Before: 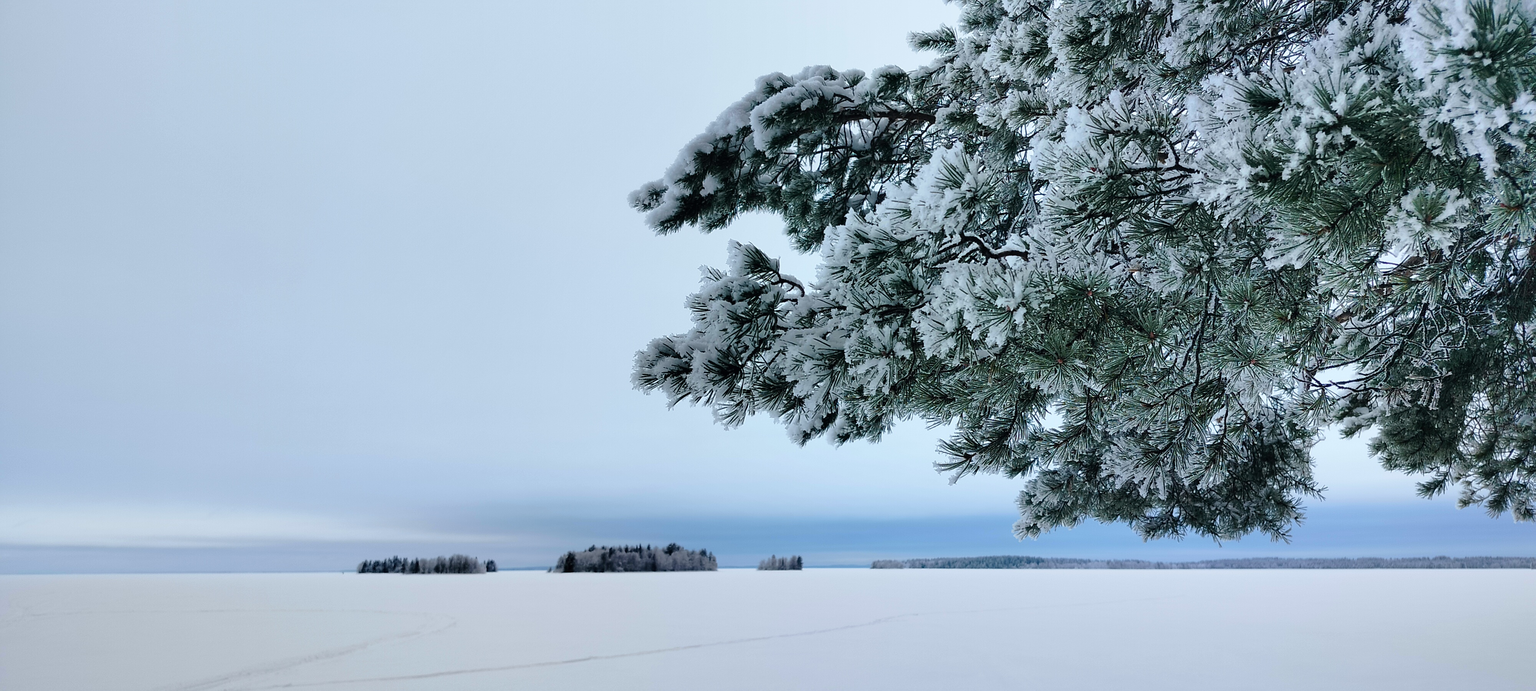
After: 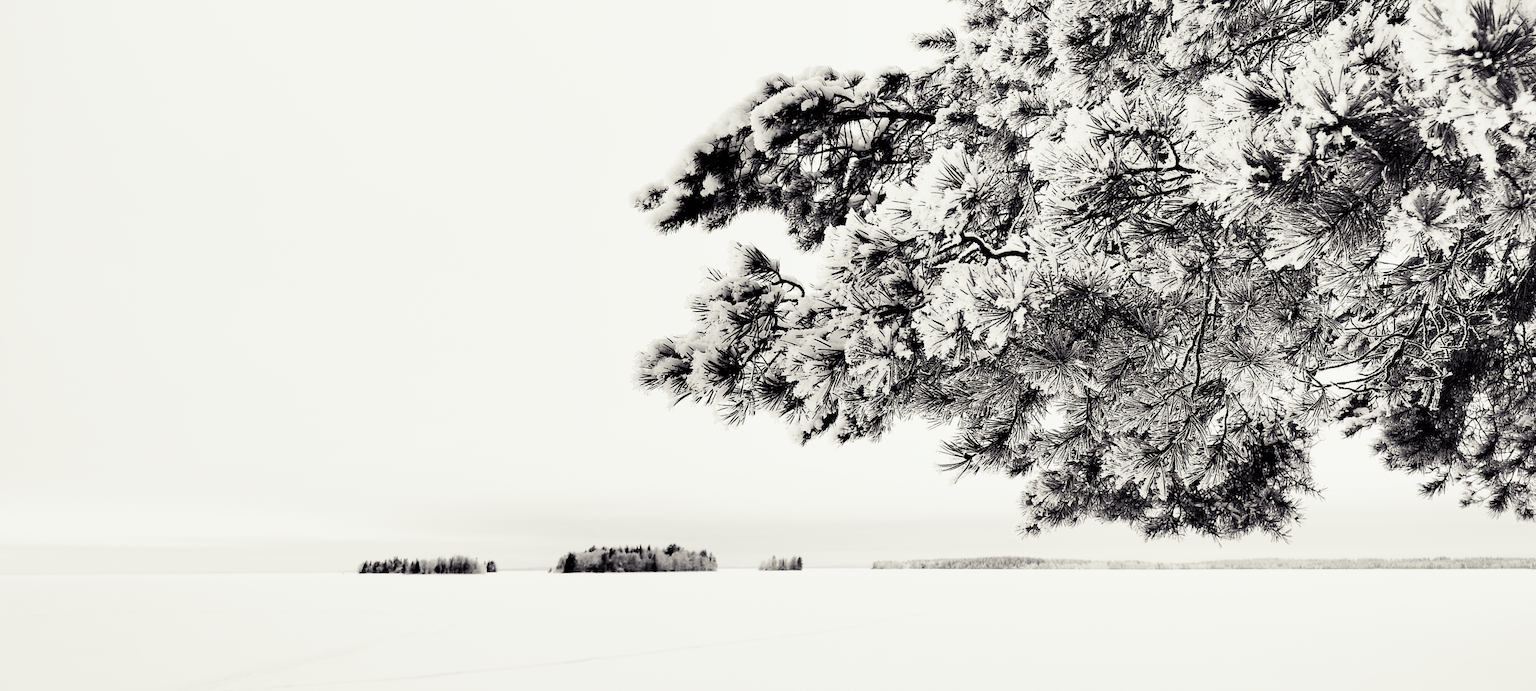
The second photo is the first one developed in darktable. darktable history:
color balance rgb: shadows lift › luminance -21.66%, shadows lift › chroma 6.57%, shadows lift › hue 270°, power › chroma 0.68%, power › hue 60°, highlights gain › luminance 6.08%, highlights gain › chroma 1.33%, highlights gain › hue 90°, global offset › luminance -0.87%, perceptual saturation grading › global saturation 26.86%, perceptual saturation grading › highlights -28.39%, perceptual saturation grading › mid-tones 15.22%, perceptual saturation grading › shadows 33.98%, perceptual brilliance grading › highlights 10%, perceptual brilliance grading › mid-tones 5%
color calibration: output gray [0.21, 0.42, 0.37, 0], gray › normalize channels true, illuminant same as pipeline (D50), adaptation XYZ, x 0.346, y 0.359, gamut compression 0
filmic rgb: black relative exposure -11.88 EV, white relative exposure 5.43 EV, threshold 3 EV, hardness 4.49, latitude 50%, contrast 1.14, color science v5 (2021), contrast in shadows safe, contrast in highlights safe, enable highlight reconstruction true
exposure: black level correction 0, exposure 1.1 EV, compensate exposure bias true, compensate highlight preservation false
